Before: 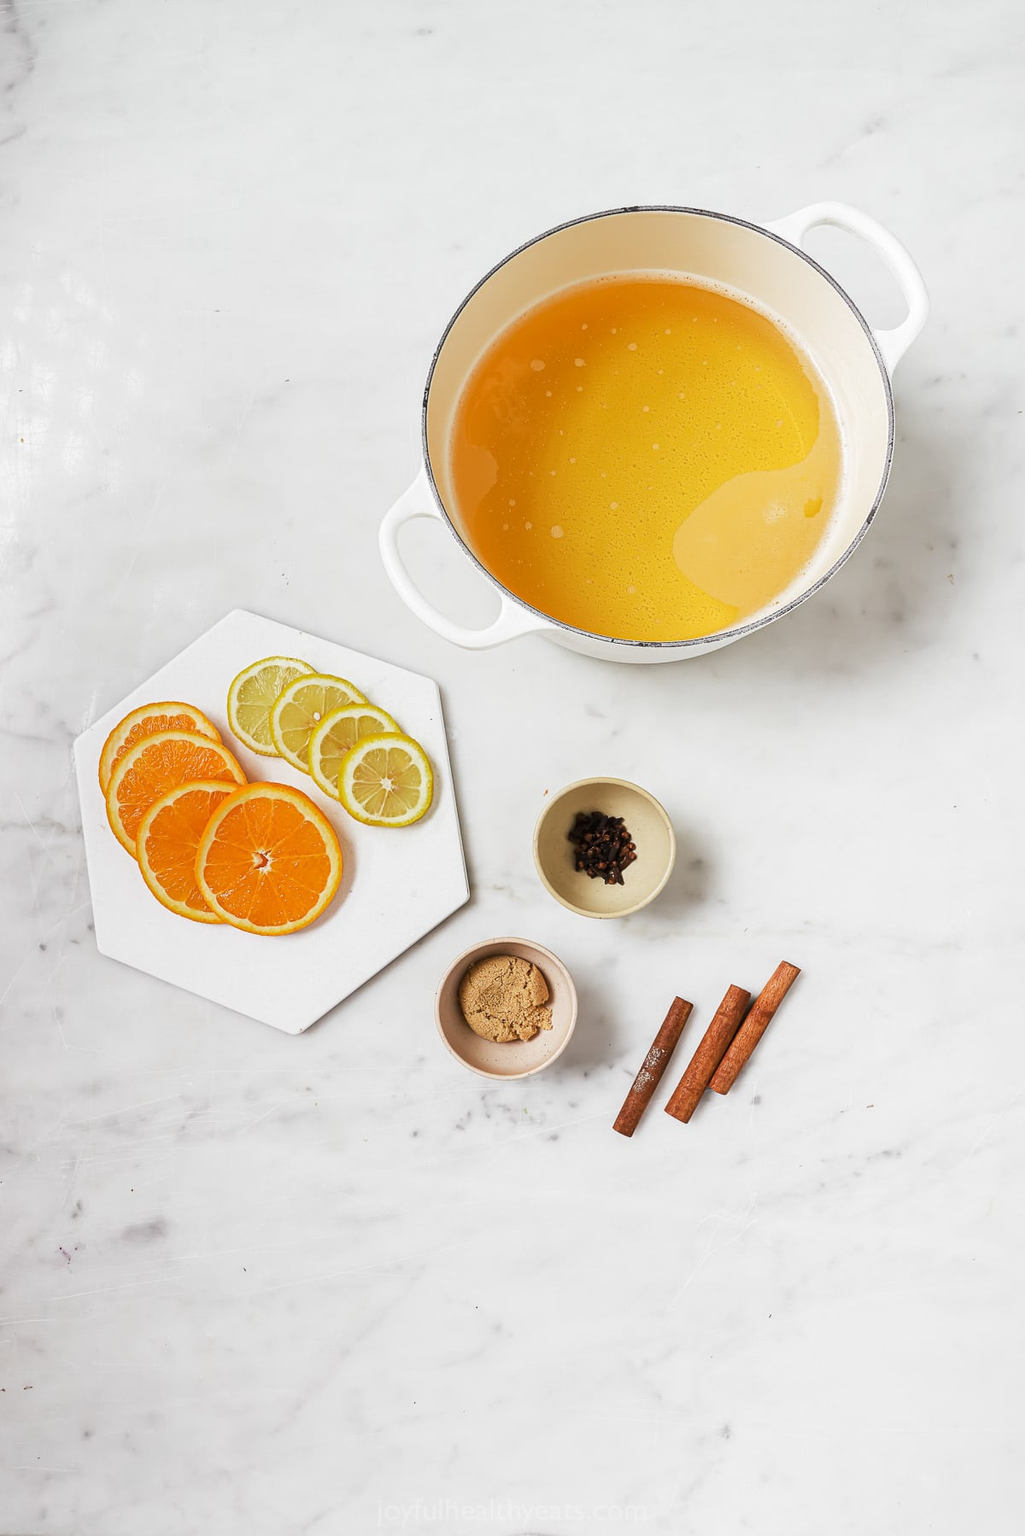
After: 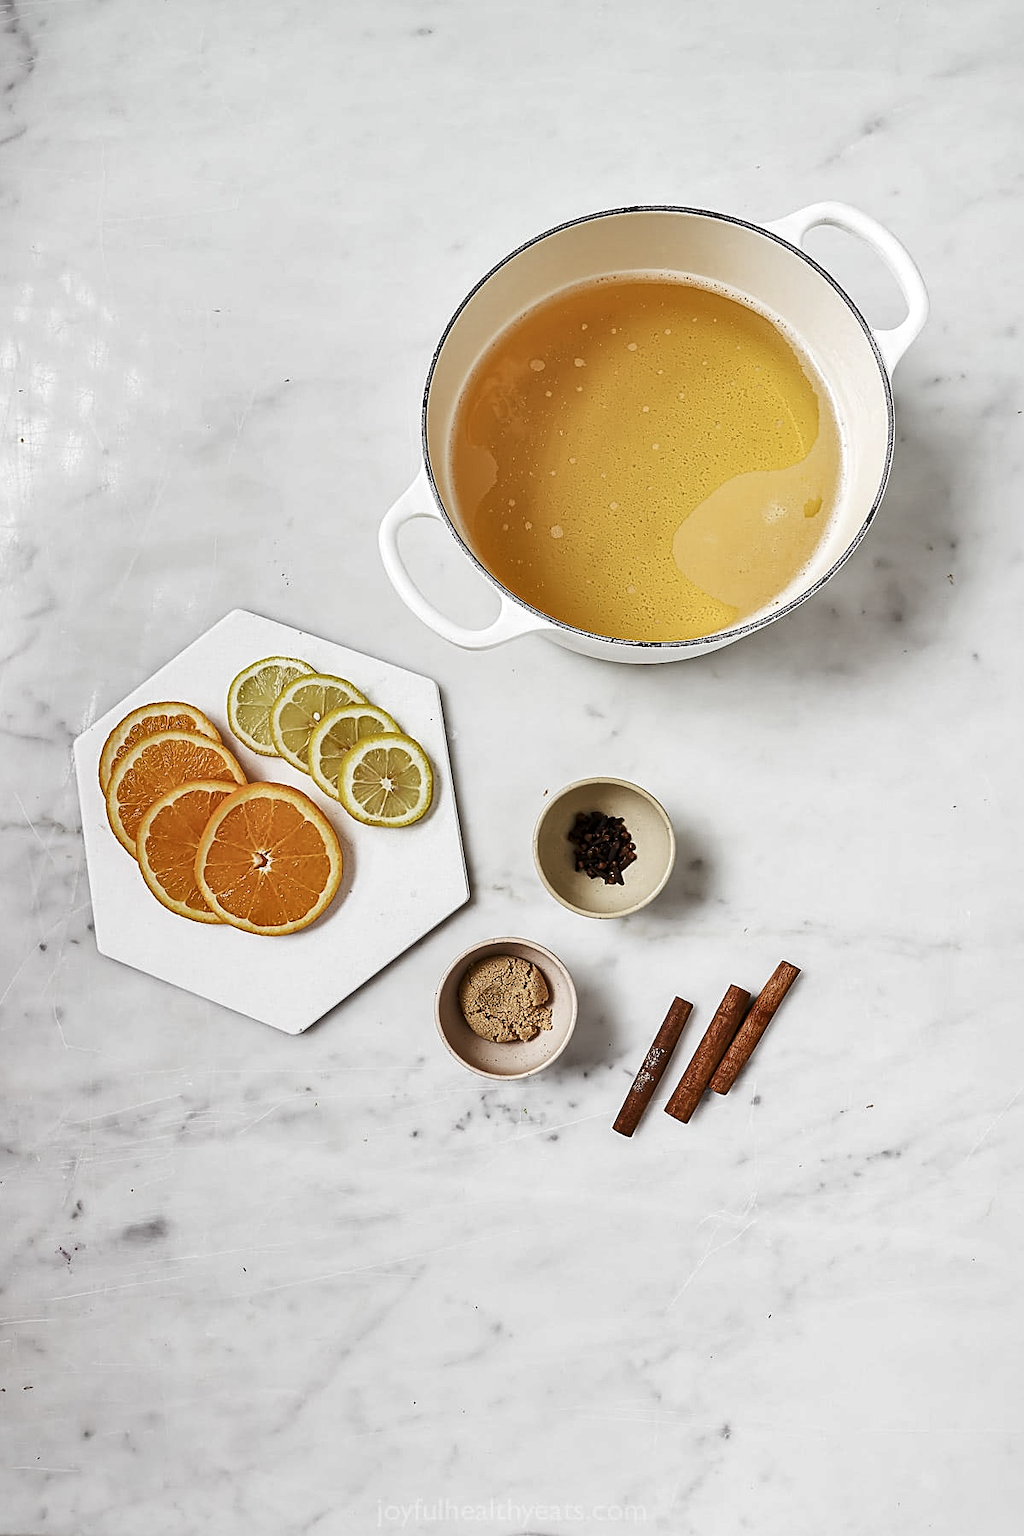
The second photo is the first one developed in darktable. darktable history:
sharpen: on, module defaults
contrast brightness saturation: contrast 0.095, saturation -0.294
local contrast: mode bilateral grid, contrast 21, coarseness 50, detail 128%, midtone range 0.2
shadows and highlights: low approximation 0.01, soften with gaussian
